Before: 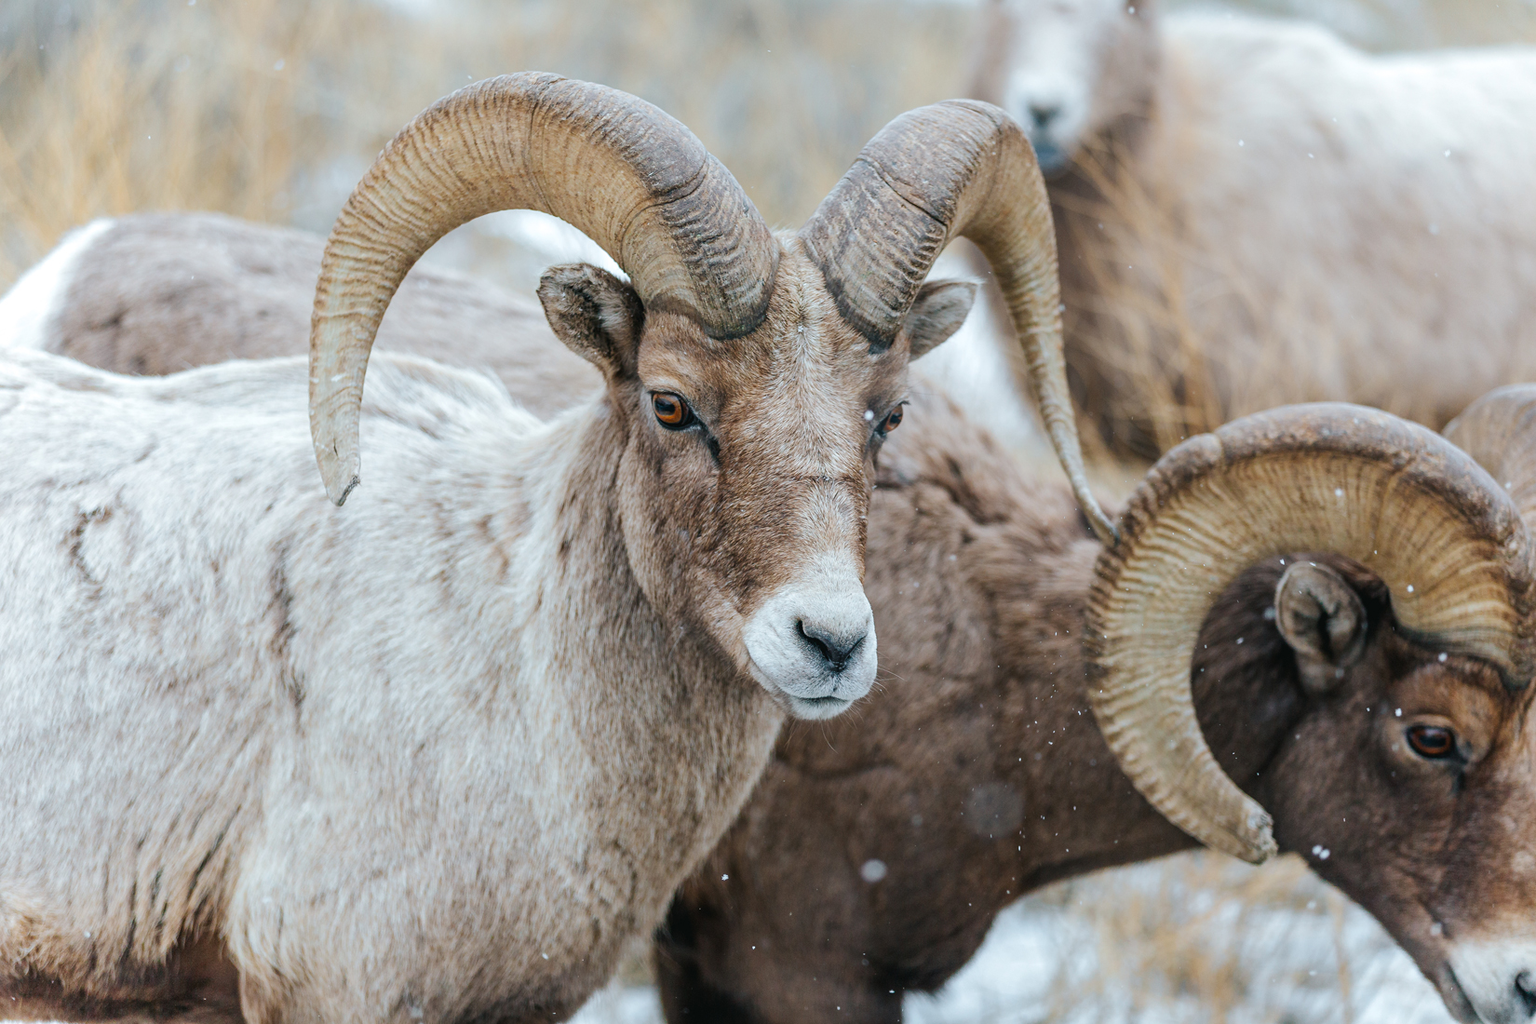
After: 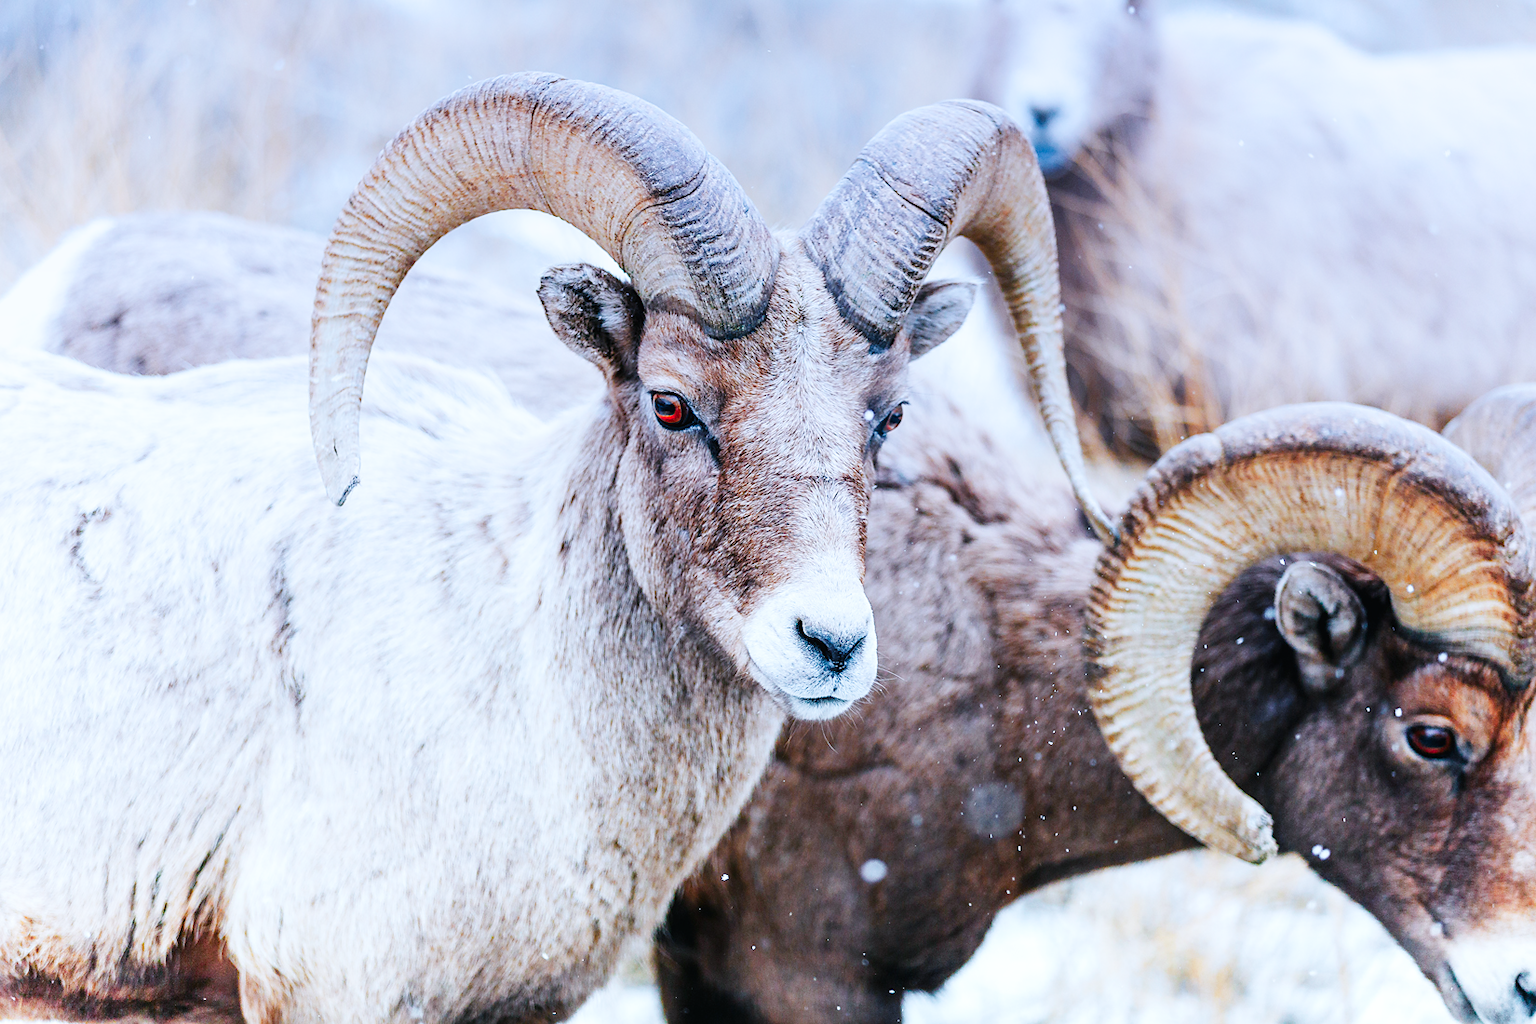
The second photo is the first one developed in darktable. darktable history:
base curve: curves: ch0 [(0, 0.003) (0.001, 0.002) (0.006, 0.004) (0.02, 0.022) (0.048, 0.086) (0.094, 0.234) (0.162, 0.431) (0.258, 0.629) (0.385, 0.8) (0.548, 0.918) (0.751, 0.988) (1, 1)], preserve colors none
white balance: red 0.926, green 1.003, blue 1.133
color zones: curves: ch1 [(0.24, 0.629) (0.75, 0.5)]; ch2 [(0.255, 0.454) (0.745, 0.491)], mix 102.12%
graduated density: hue 238.83°, saturation 50%
sharpen: radius 1.458, amount 0.398, threshold 1.271
